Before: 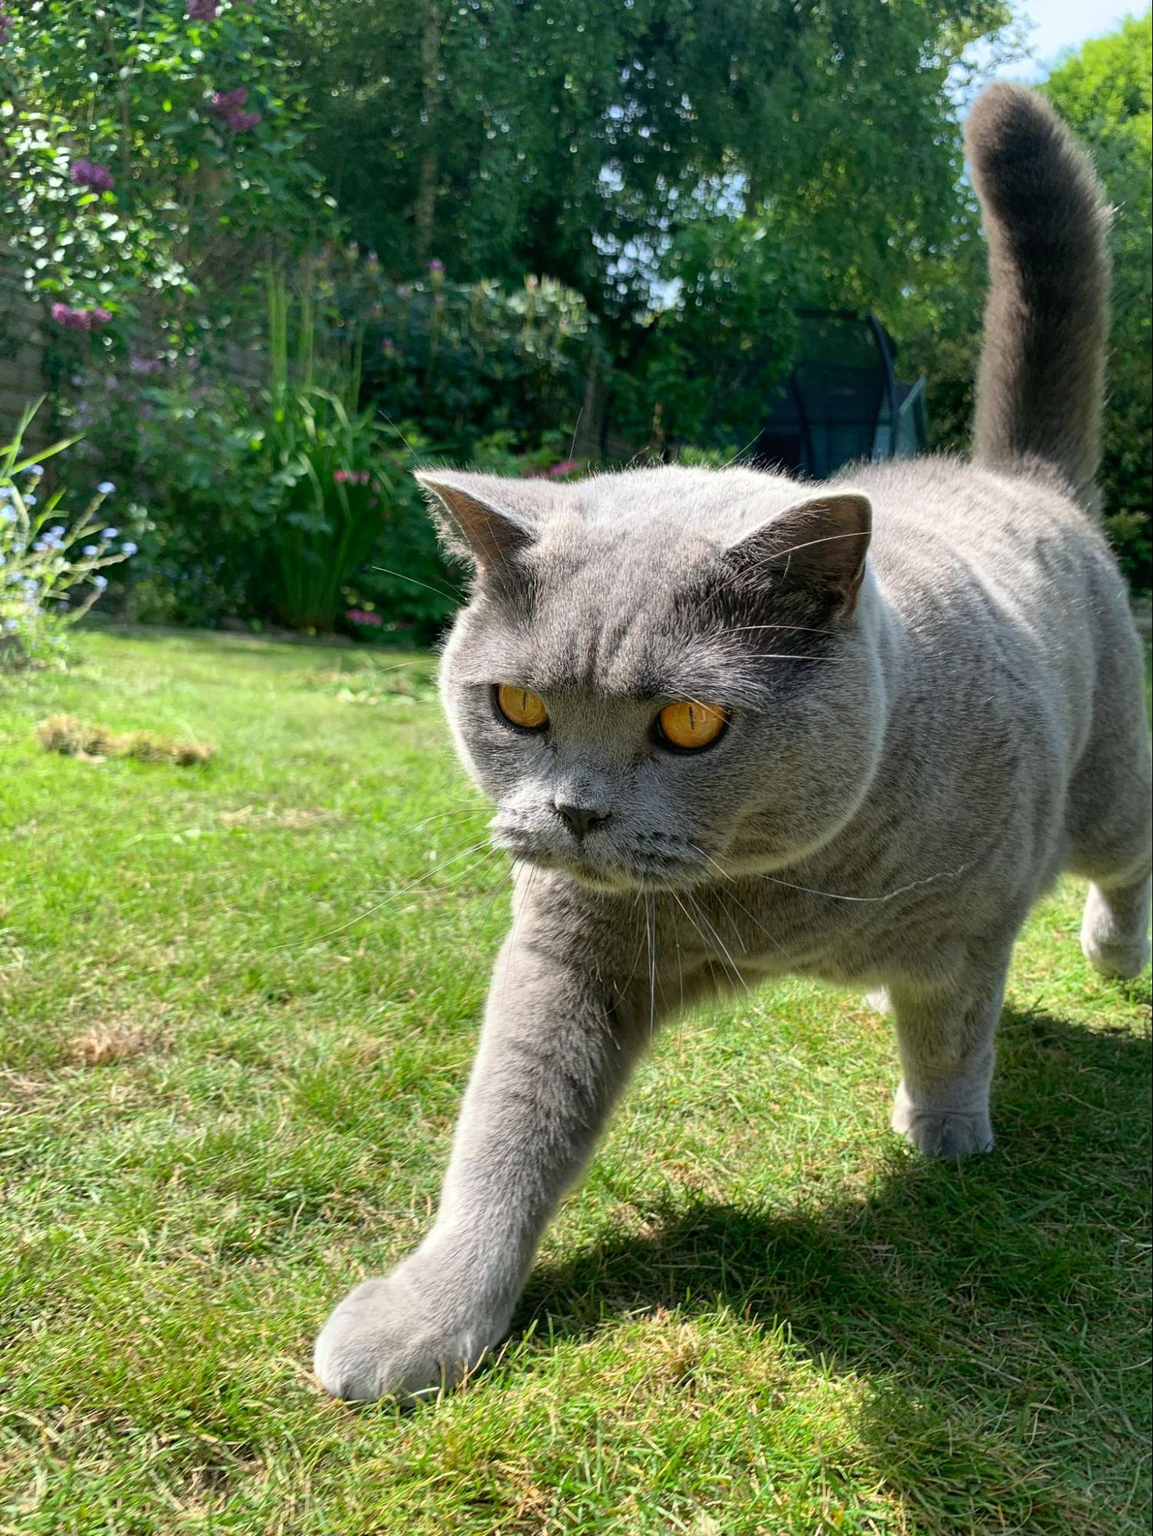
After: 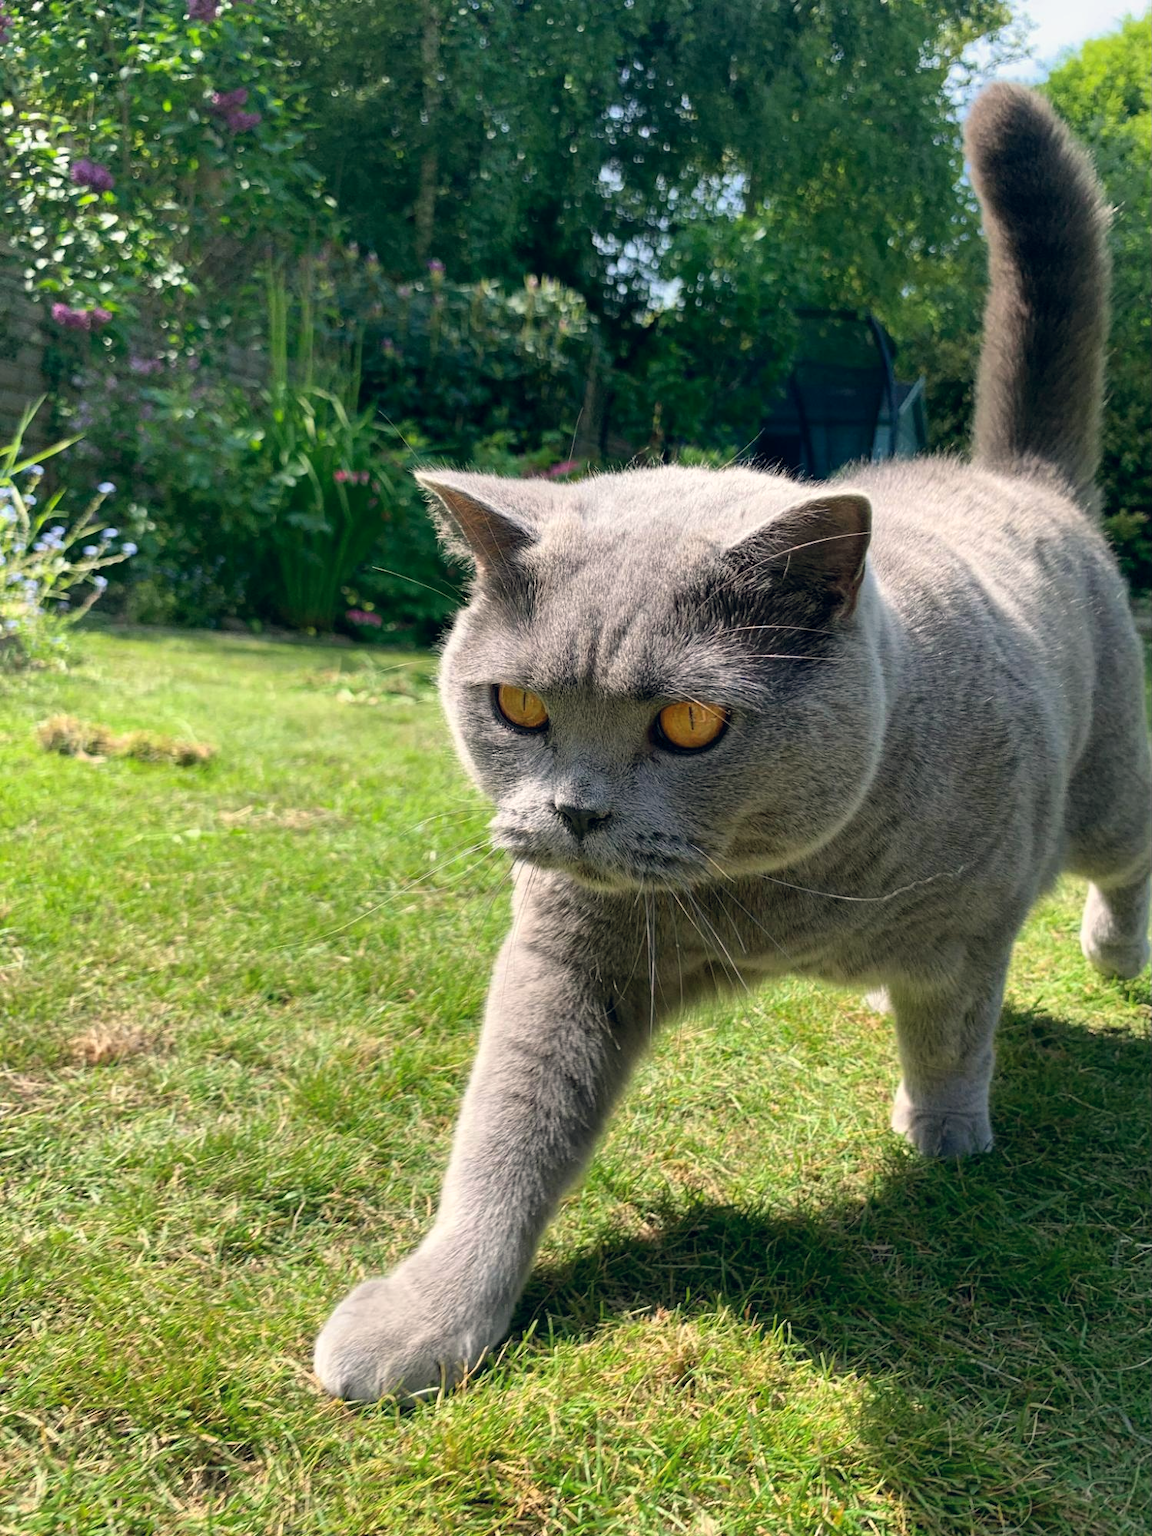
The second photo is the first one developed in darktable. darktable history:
white balance: emerald 1
color balance rgb: shadows lift › hue 87.51°, highlights gain › chroma 1.62%, highlights gain › hue 55.1°, global offset › chroma 0.06%, global offset › hue 253.66°, linear chroma grading › global chroma 0.5%
